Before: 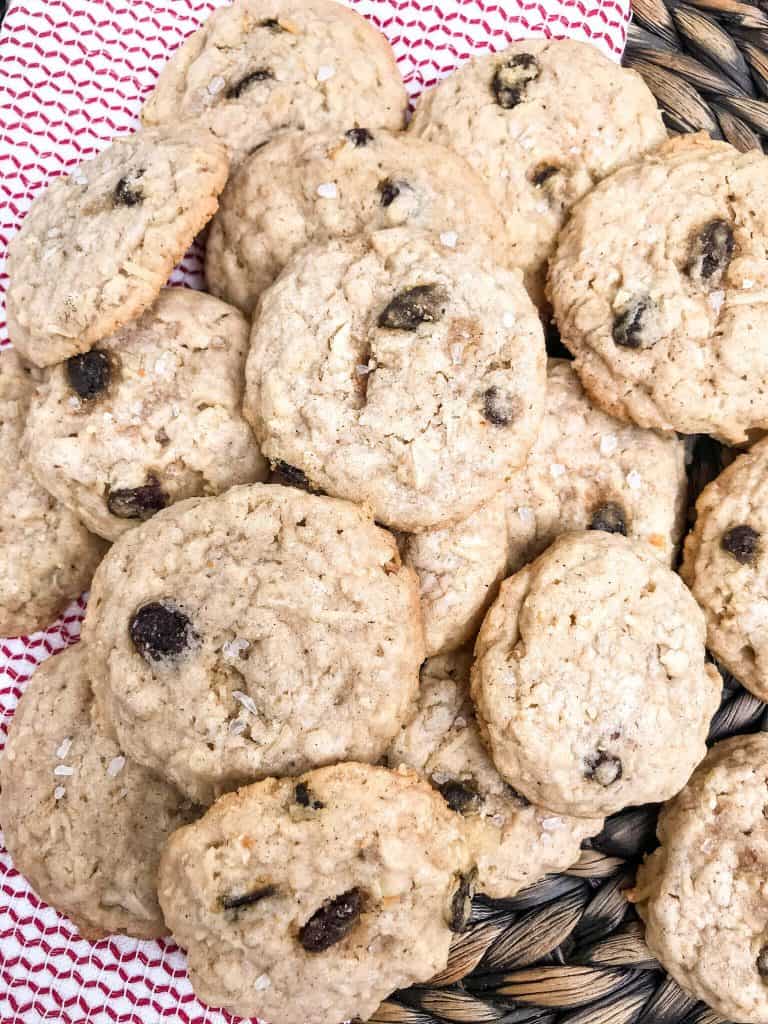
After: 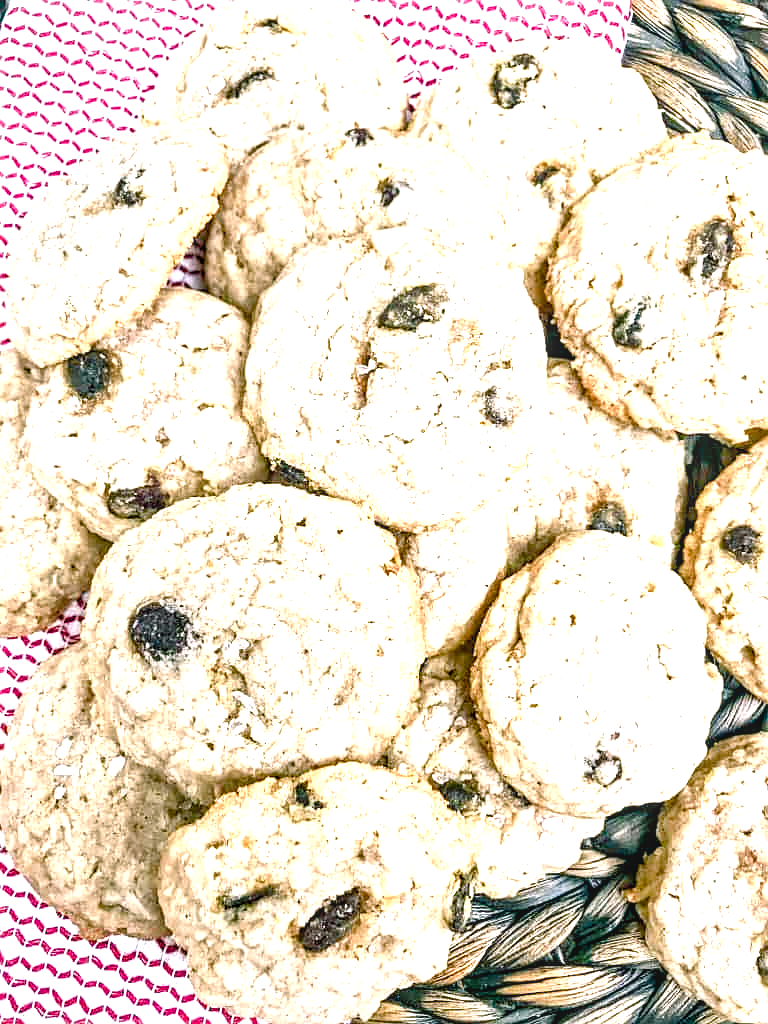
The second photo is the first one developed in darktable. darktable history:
sharpen: amount 0.496
exposure: black level correction 0, exposure 1.199 EV, compensate exposure bias true, compensate highlight preservation false
local contrast: detail 130%
color balance rgb: shadows lift › hue 86.05°, power › chroma 2.174%, power › hue 169.1°, global offset › luminance -0.506%, perceptual saturation grading › global saturation 20%, perceptual saturation grading › highlights -25.845%, perceptual saturation grading › shadows 49.31%
